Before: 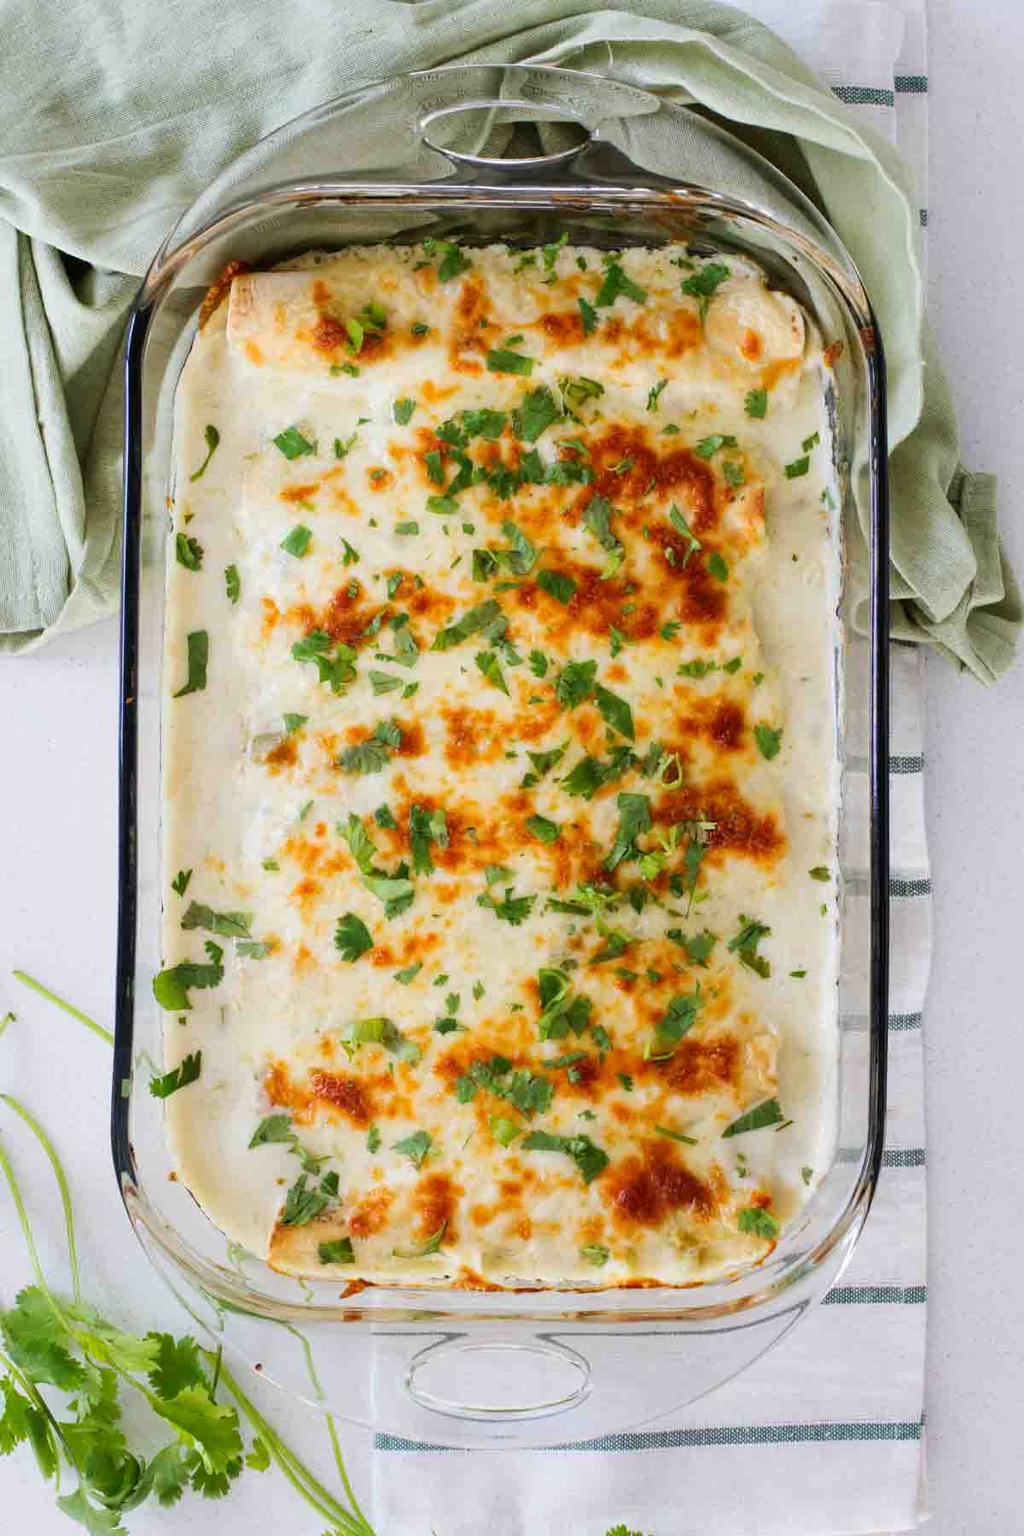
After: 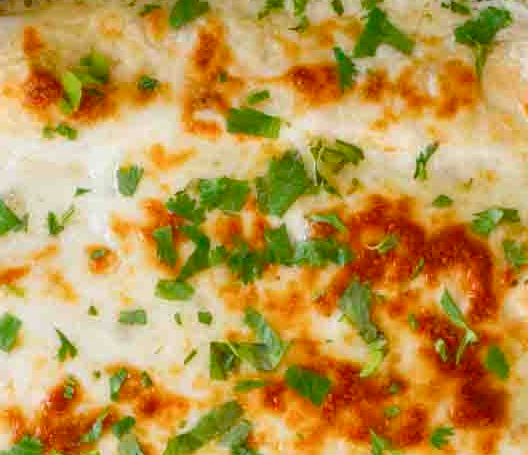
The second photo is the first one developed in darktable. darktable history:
crop: left 28.709%, top 16.809%, right 26.711%, bottom 57.88%
exposure: black level correction 0.001, compensate highlight preservation false
tone equalizer: -7 EV 0.155 EV, -6 EV 0.576 EV, -5 EV 1.17 EV, -4 EV 1.36 EV, -3 EV 1.12 EV, -2 EV 0.6 EV, -1 EV 0.161 EV
color balance rgb: shadows lift › chroma 0.823%, shadows lift › hue 110.81°, linear chroma grading › shadows -2.669%, linear chroma grading › highlights -3.603%, perceptual saturation grading › global saturation 20%, perceptual saturation grading › highlights -25.592%, perceptual saturation grading › shadows 24.982%
